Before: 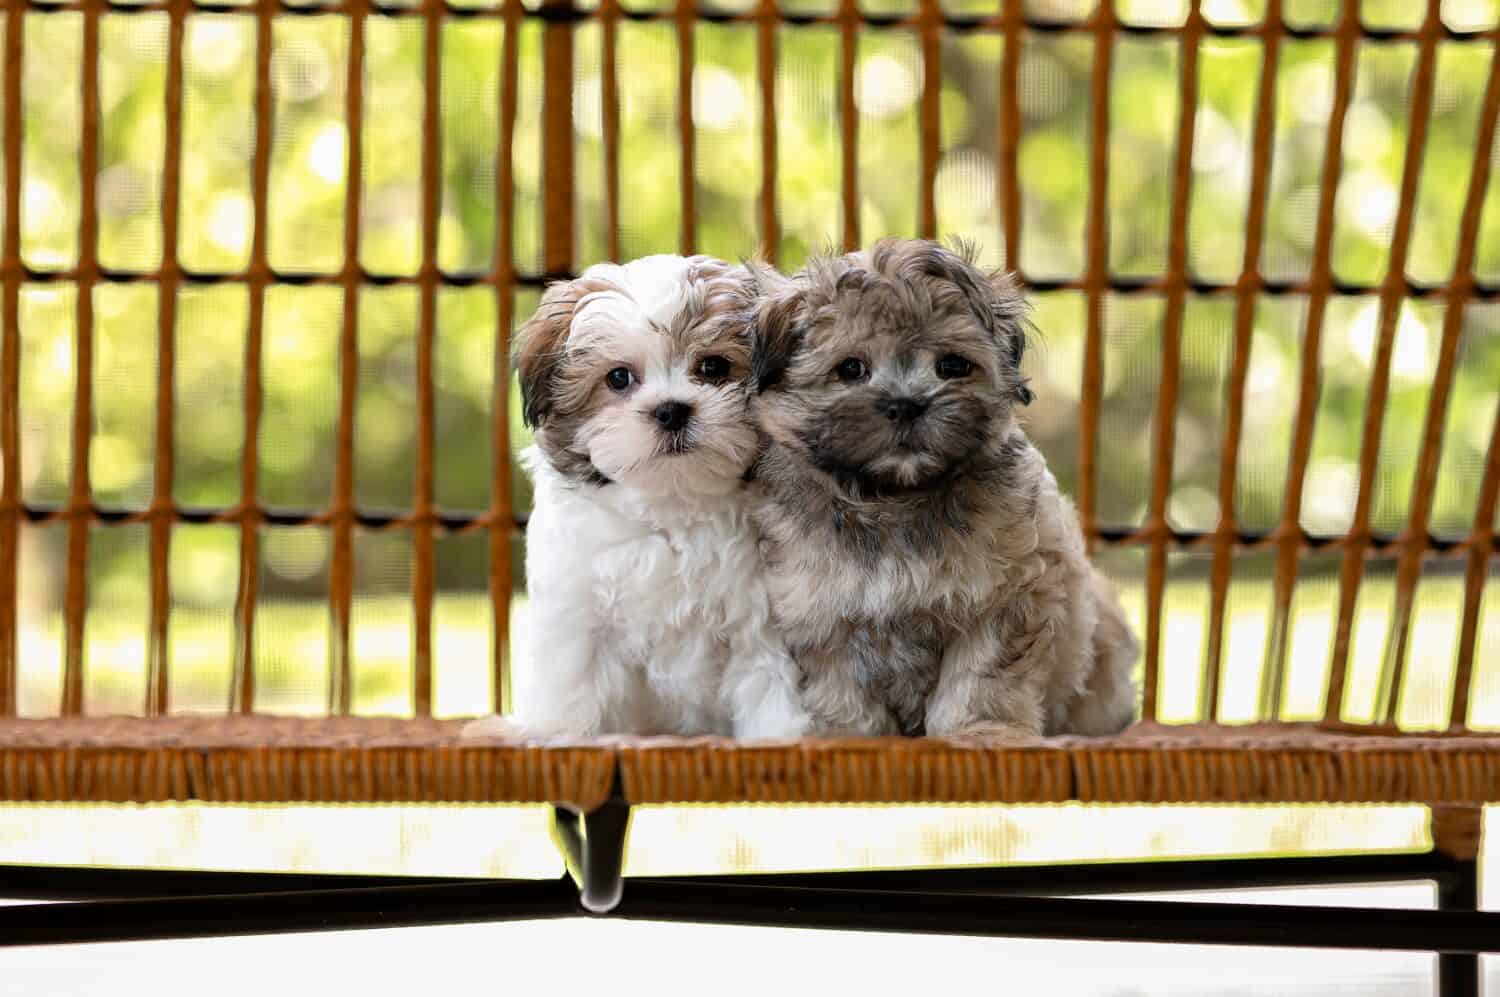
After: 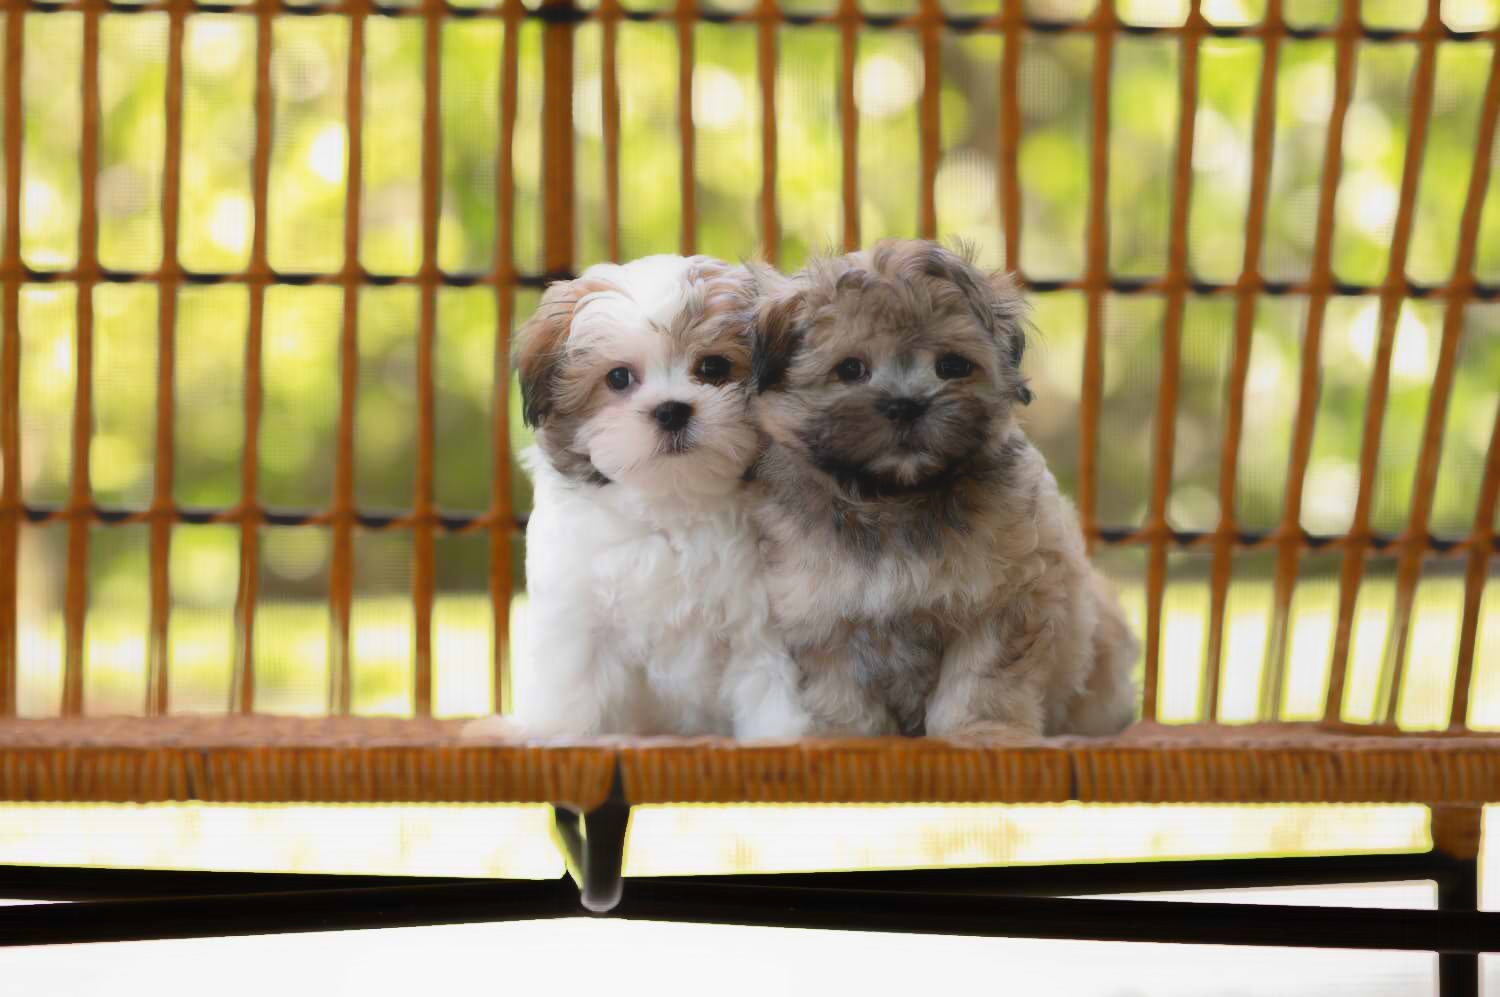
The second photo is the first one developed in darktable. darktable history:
contrast equalizer: y [[0.5, 0.542, 0.583, 0.625, 0.667, 0.708], [0.5 ×6], [0.5 ×6], [0 ×6], [0 ×6]], mix -0.991
